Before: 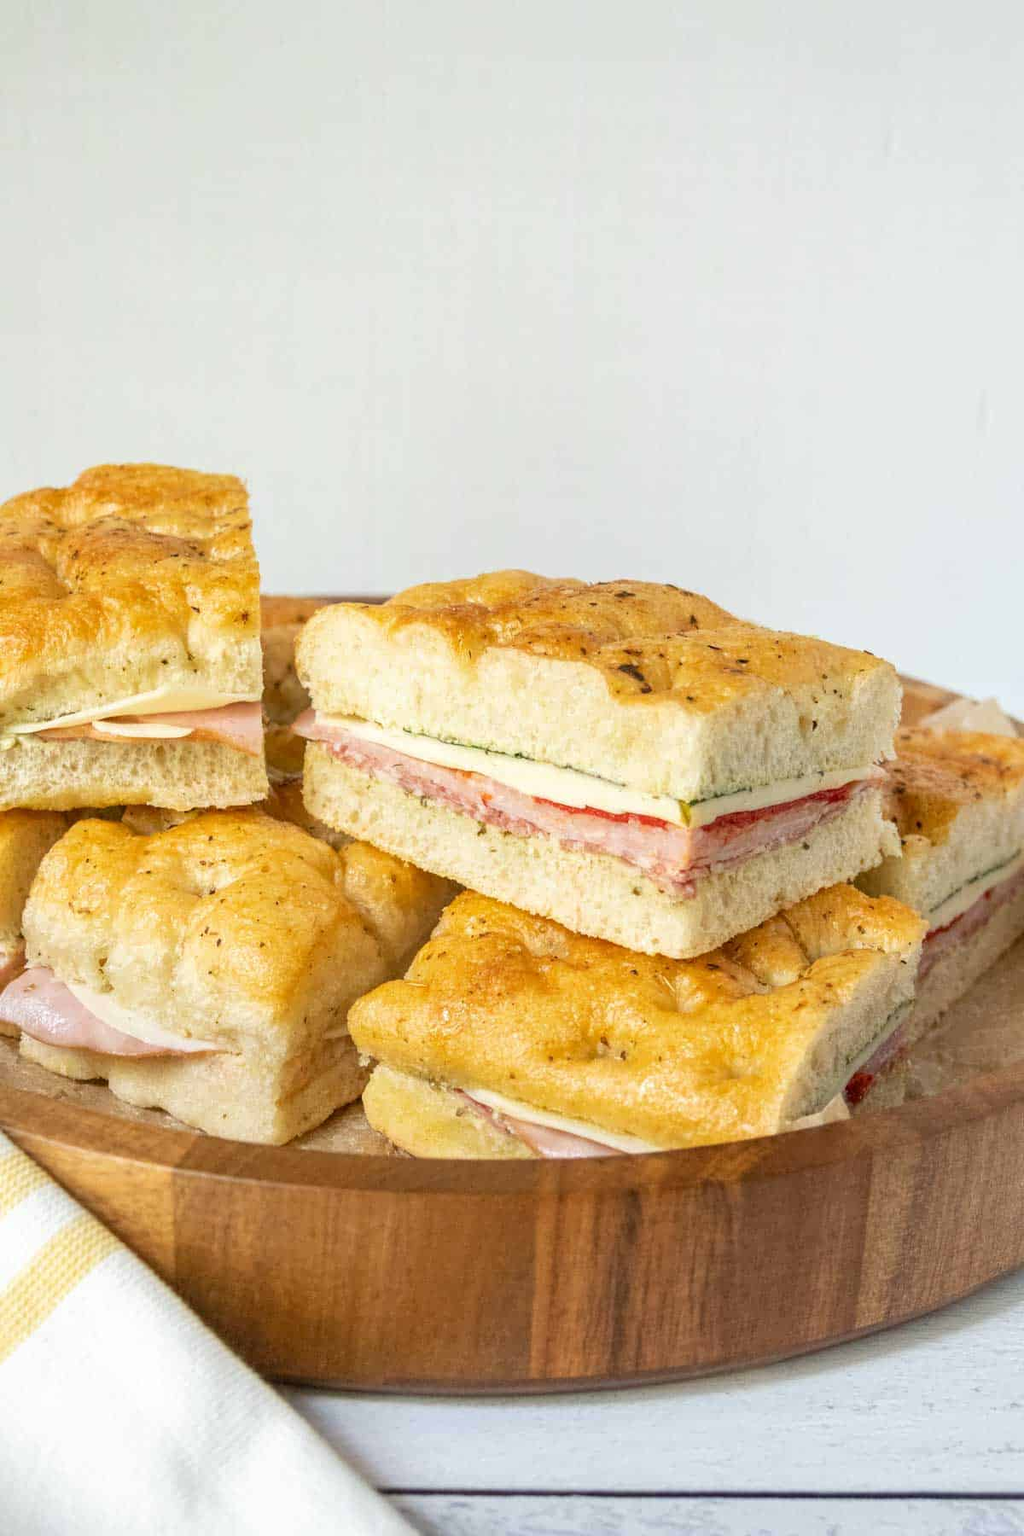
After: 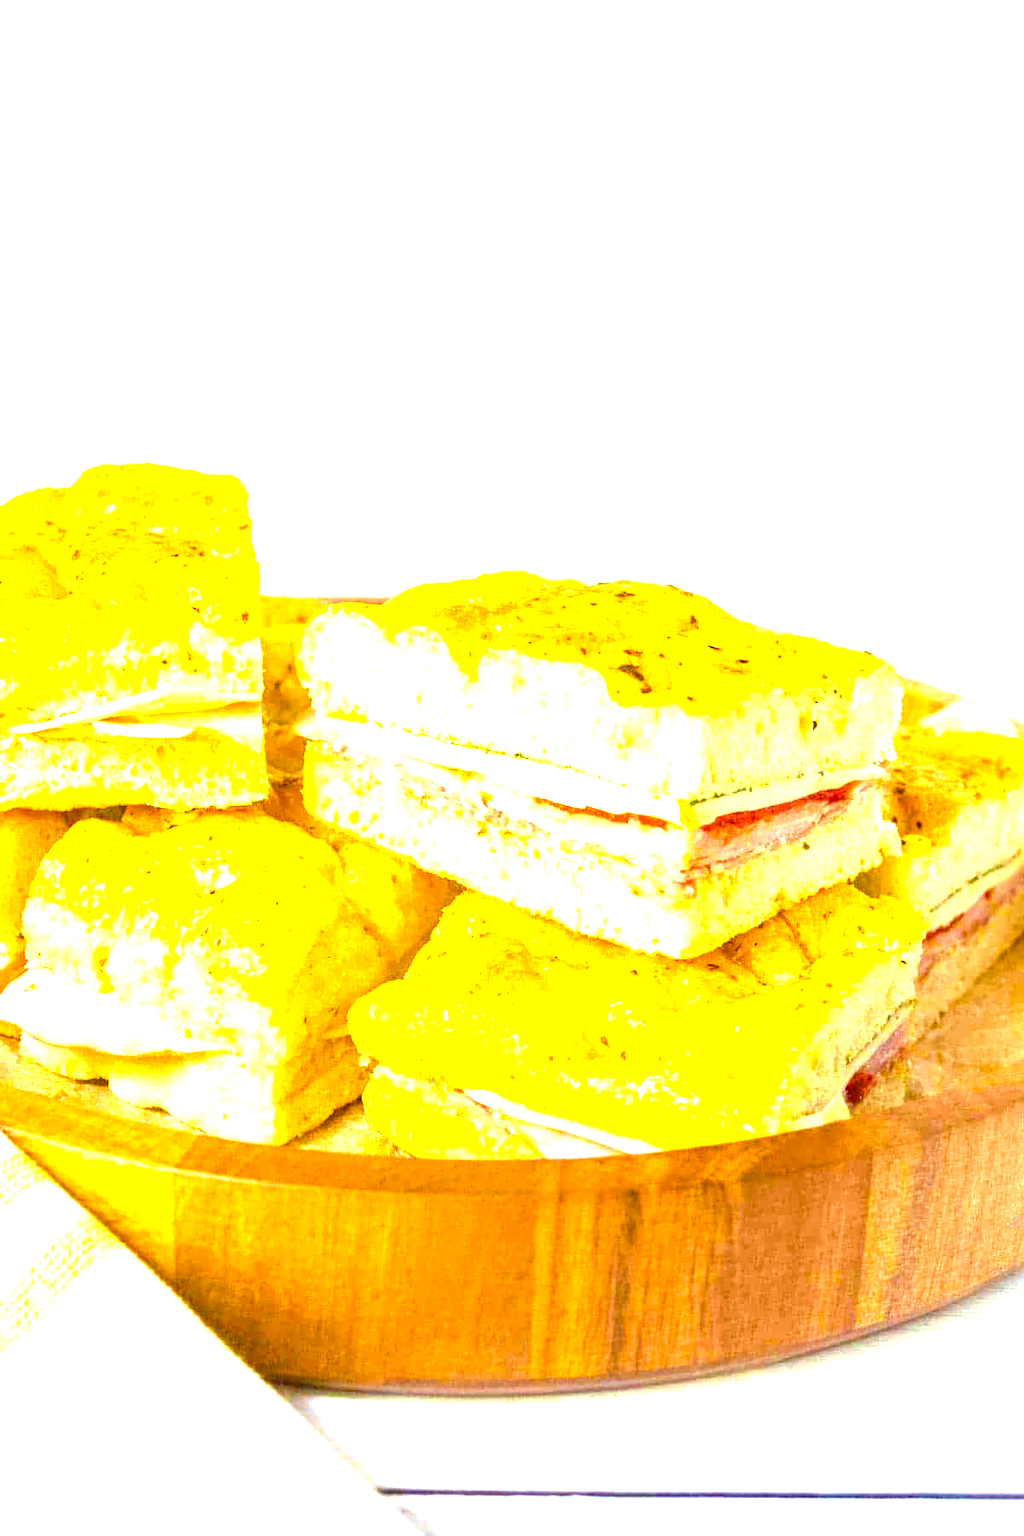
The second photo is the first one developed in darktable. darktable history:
color balance rgb: linear chroma grading › global chroma 40.555%, perceptual saturation grading › global saturation 0.487%, global vibrance 40.019%
exposure: exposure 1.998 EV, compensate exposure bias true, compensate highlight preservation false
color zones: curves: ch0 [(0.068, 0.464) (0.25, 0.5) (0.48, 0.508) (0.75, 0.536) (0.886, 0.476) (0.967, 0.456)]; ch1 [(0.066, 0.456) (0.25, 0.5) (0.616, 0.508) (0.746, 0.56) (0.934, 0.444)]
